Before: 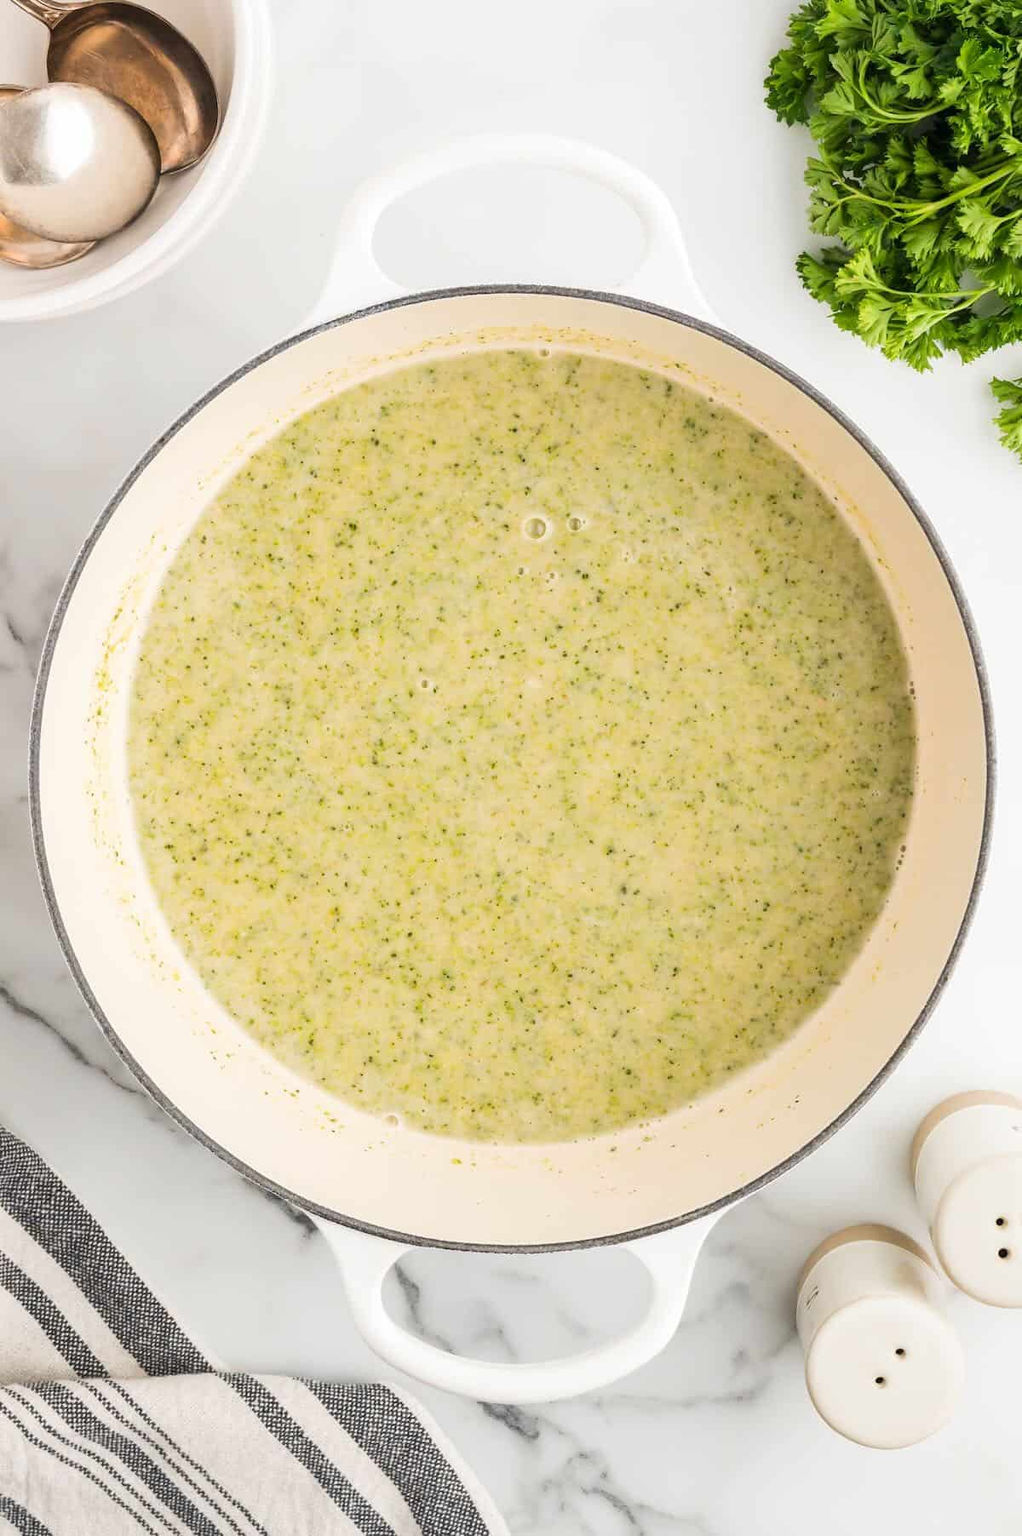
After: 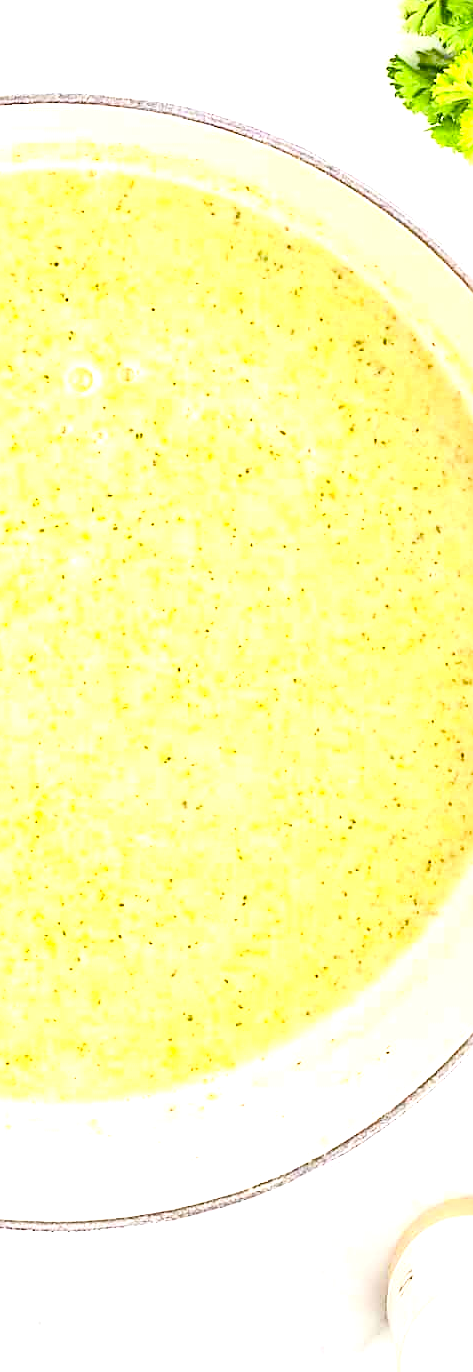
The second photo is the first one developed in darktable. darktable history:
white balance: red 1.009, blue 1.027
tone equalizer: on, module defaults
crop: left 45.721%, top 13.393%, right 14.118%, bottom 10.01%
contrast brightness saturation: contrast 0.2, brightness 0.16, saturation 0.22
sharpen: amount 0.55
color balance rgb: perceptual saturation grading › global saturation 20%, perceptual saturation grading › highlights -25%, perceptual saturation grading › shadows 50%
exposure: black level correction 0, exposure 1.45 EV, compensate exposure bias true, compensate highlight preservation false
